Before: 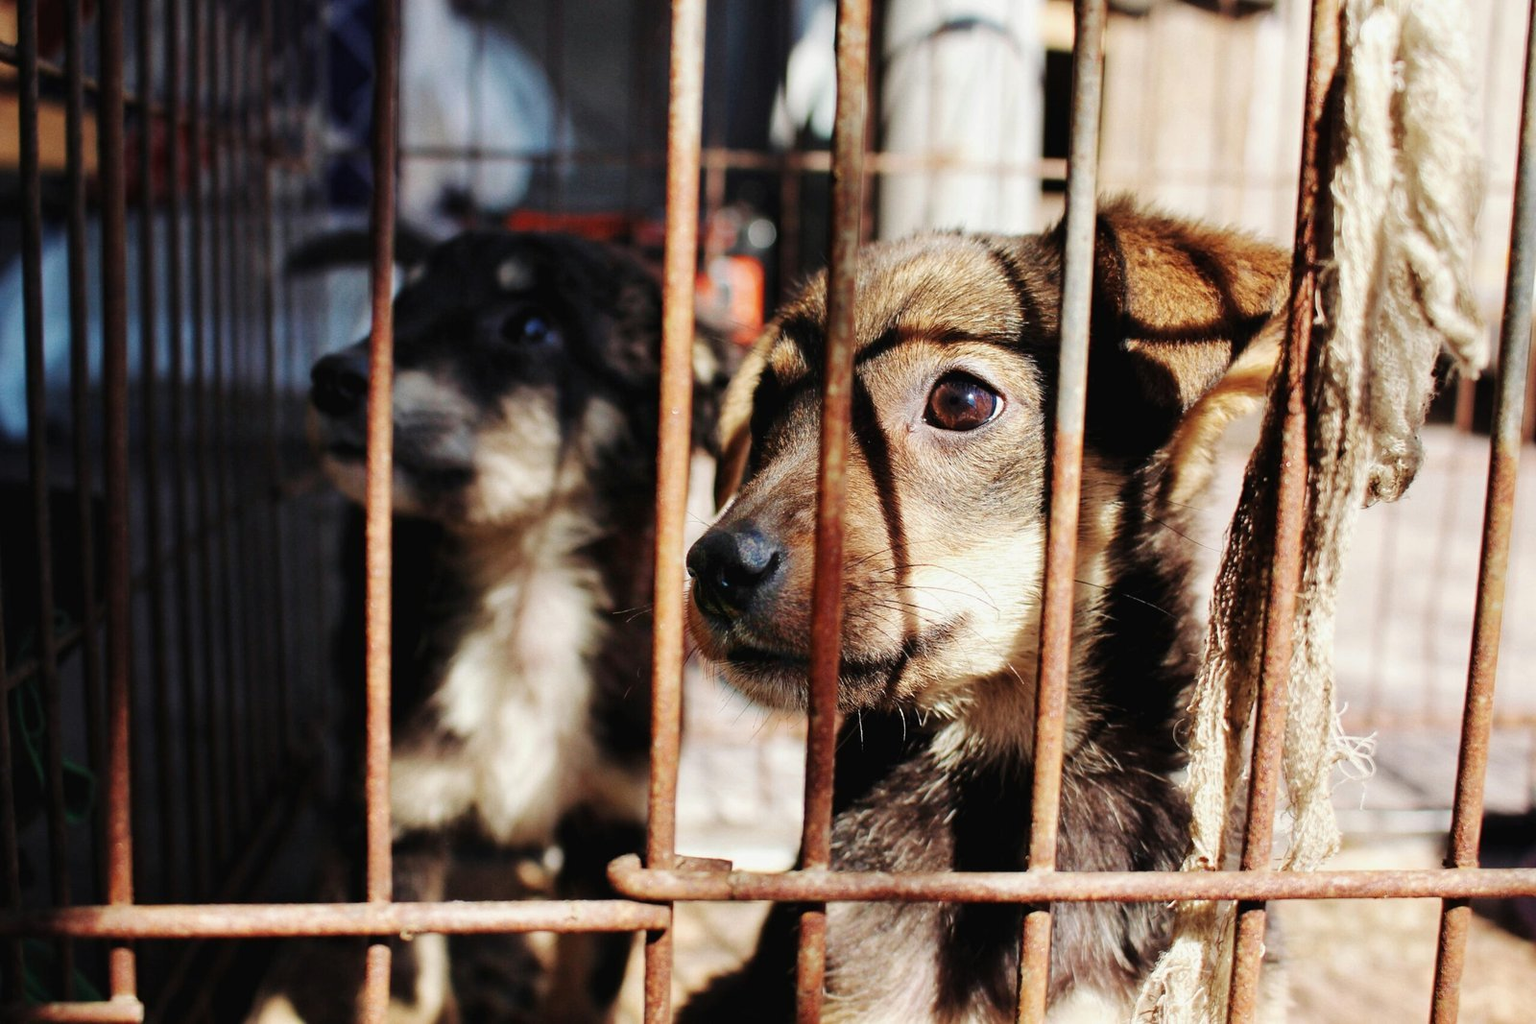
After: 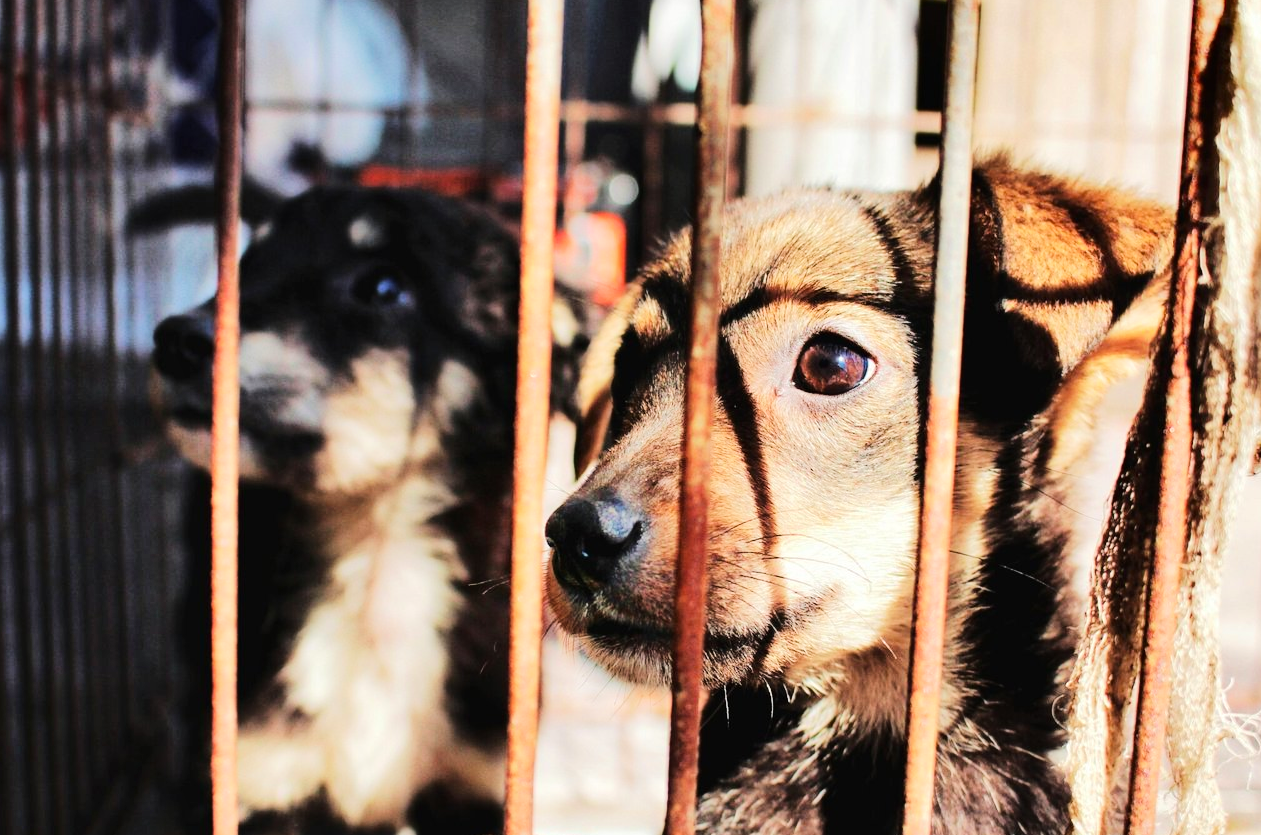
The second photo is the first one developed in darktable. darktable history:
tone equalizer: -7 EV 0.153 EV, -6 EV 0.579 EV, -5 EV 1.17 EV, -4 EV 1.3 EV, -3 EV 1.17 EV, -2 EV 0.6 EV, -1 EV 0.154 EV, edges refinement/feathering 500, mask exposure compensation -1.57 EV, preserve details no
crop and rotate: left 10.724%, top 5.097%, right 10.46%, bottom 16.581%
shadows and highlights: soften with gaussian
